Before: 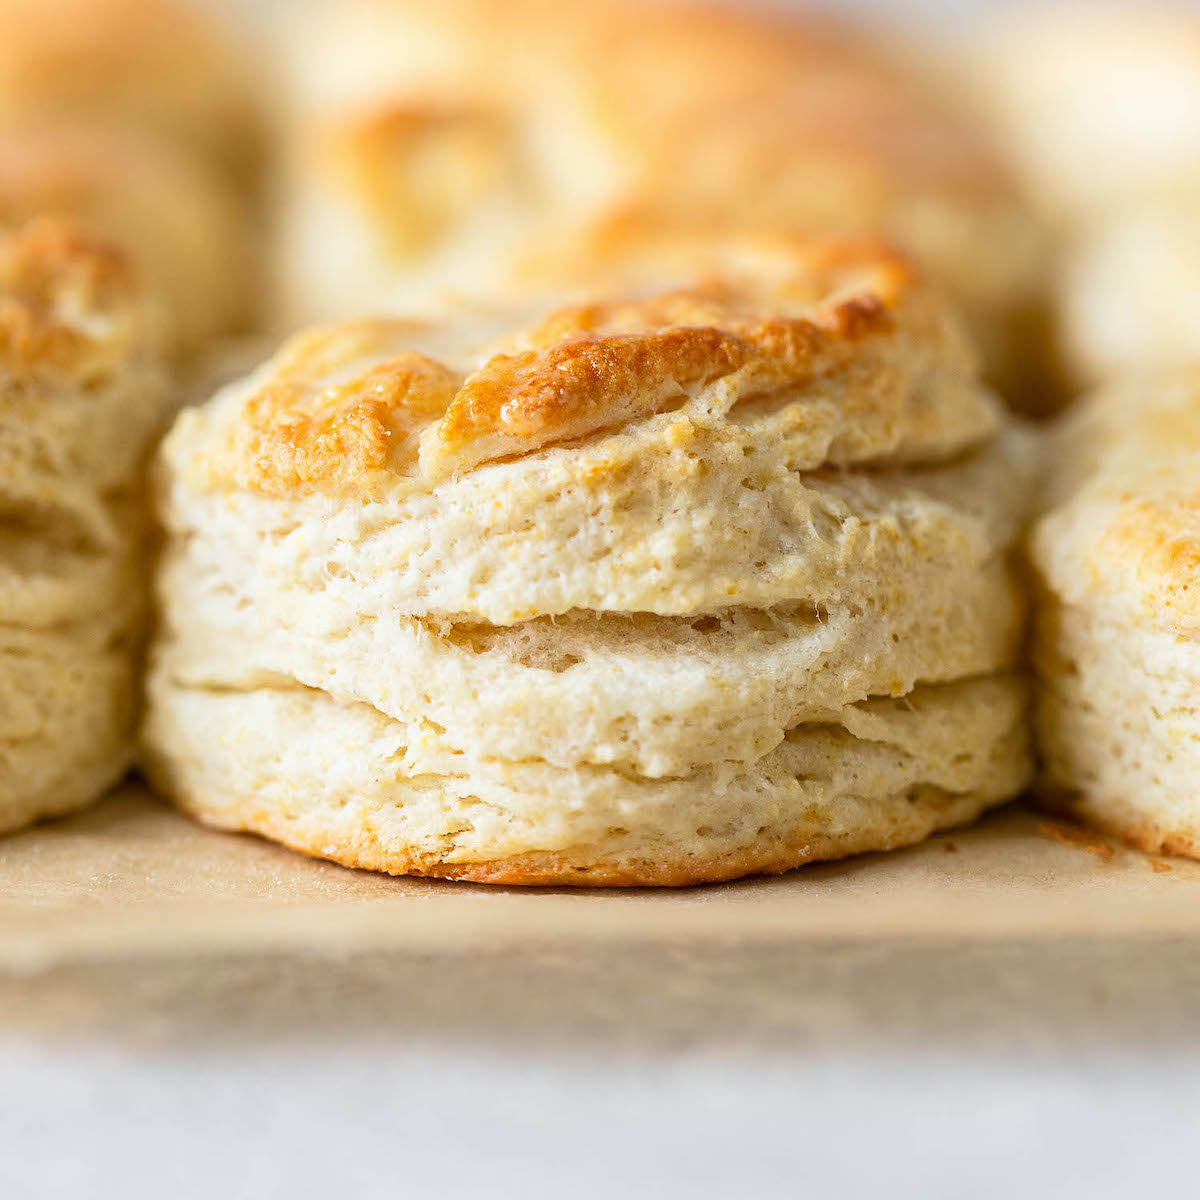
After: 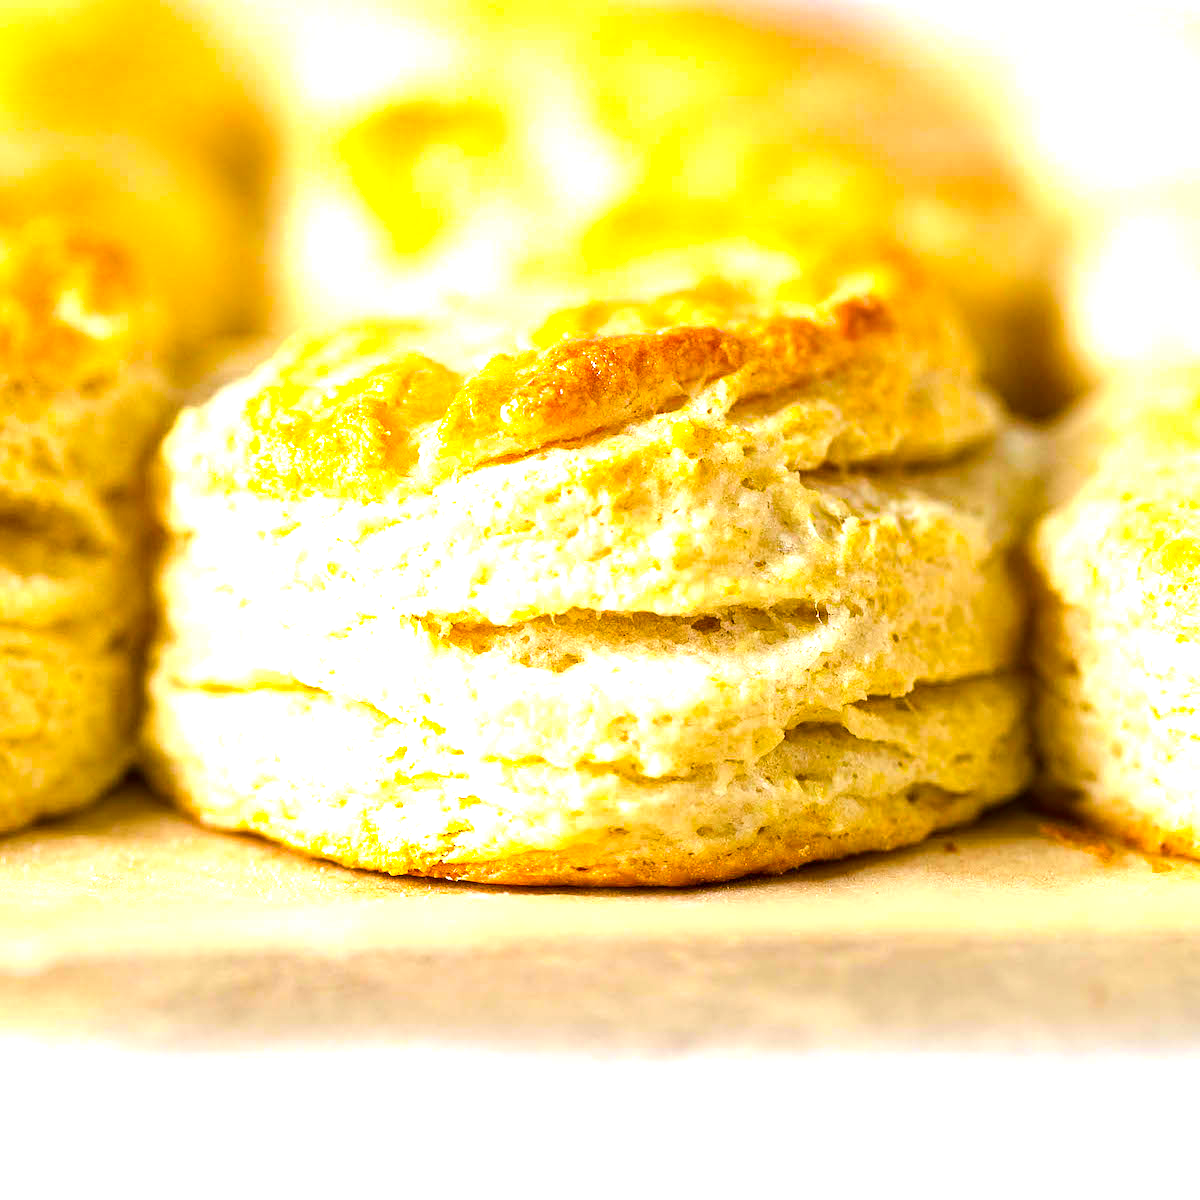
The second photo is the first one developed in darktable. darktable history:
tone equalizer: -8 EV -0.417 EV, -7 EV -0.389 EV, -6 EV -0.333 EV, -5 EV -0.222 EV, -3 EV 0.222 EV, -2 EV 0.333 EV, -1 EV 0.389 EV, +0 EV 0.417 EV, edges refinement/feathering 500, mask exposure compensation -1.57 EV, preserve details no
exposure: exposure 0.7 EV, compensate highlight preservation false
color balance rgb: linear chroma grading › global chroma 15%, perceptual saturation grading › global saturation 30%
